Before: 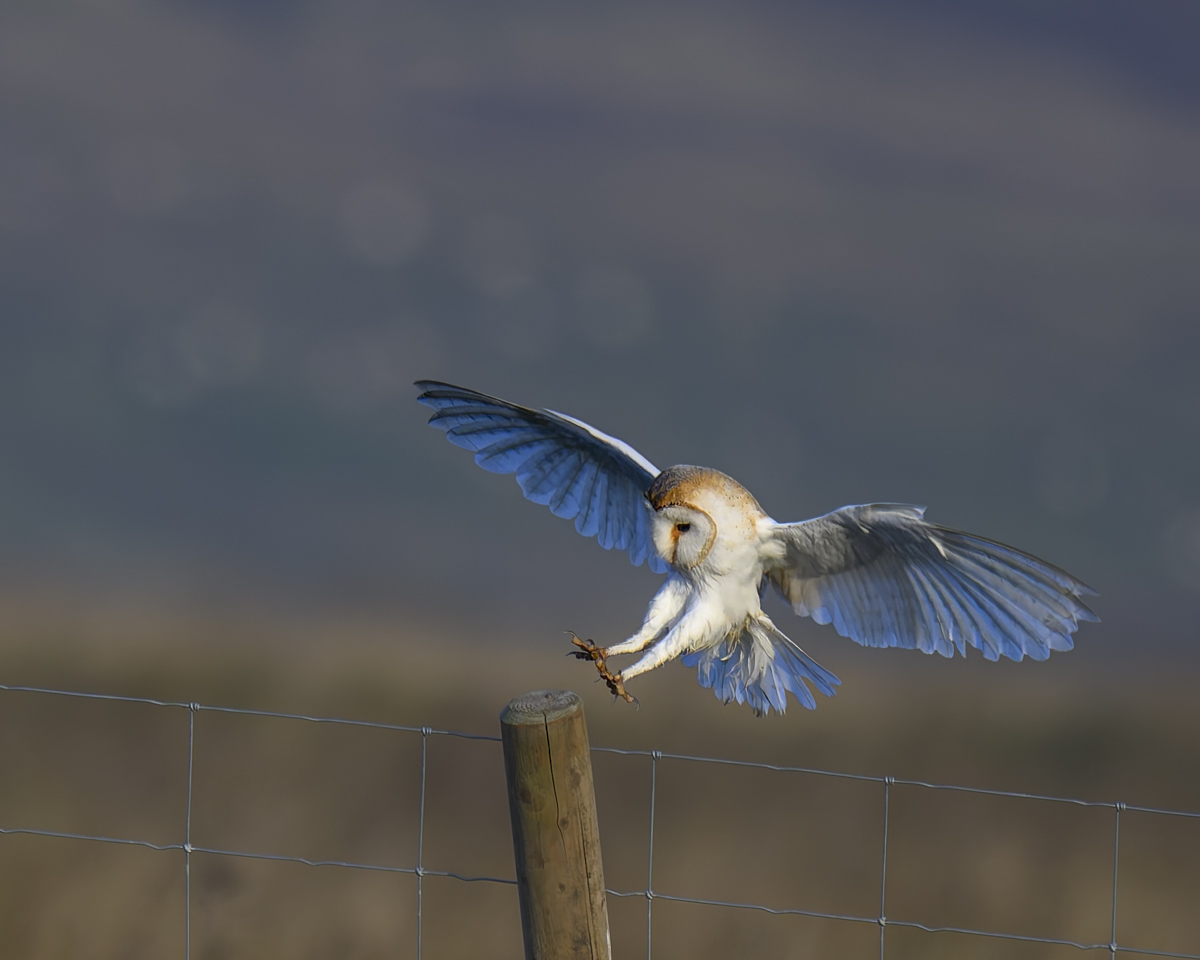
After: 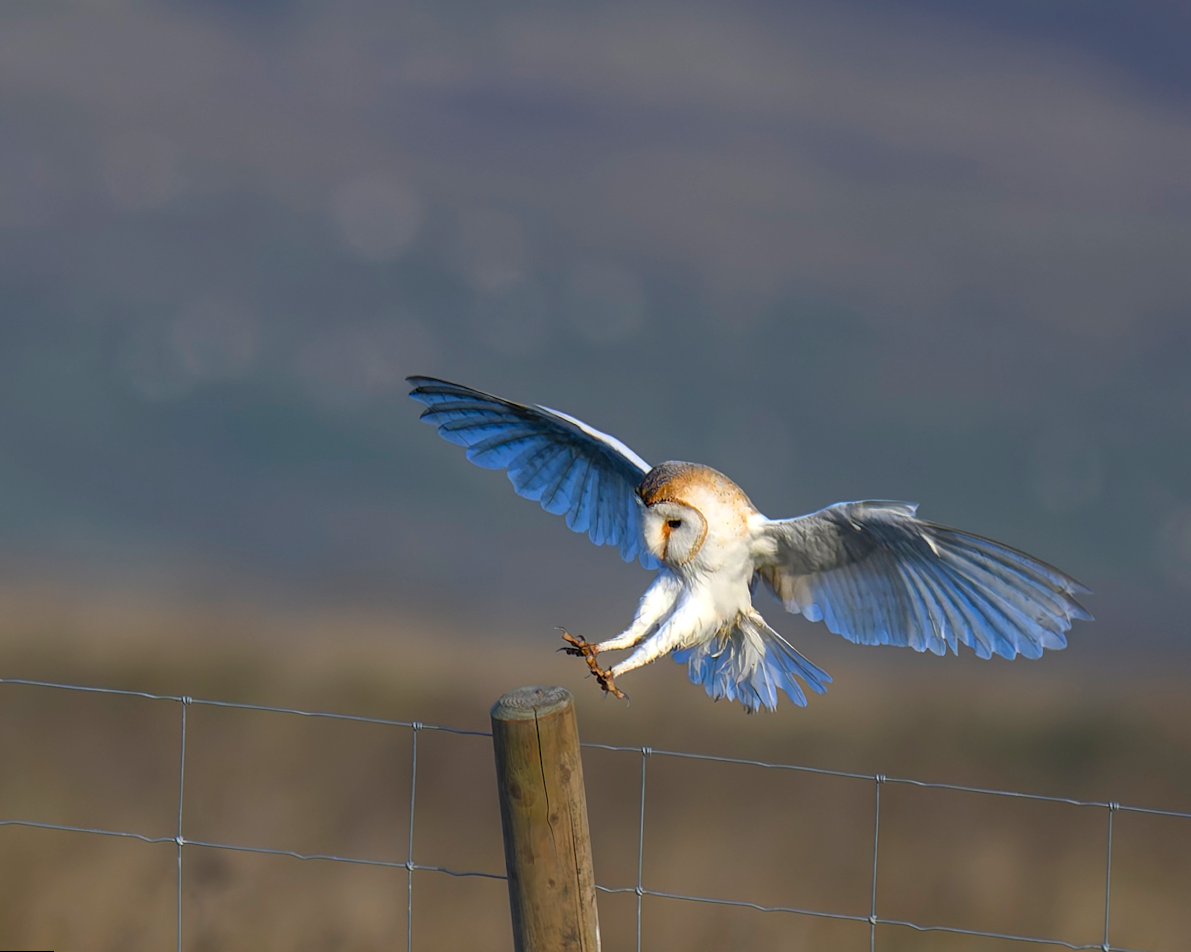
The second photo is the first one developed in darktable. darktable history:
rotate and perspective: rotation 0.192°, lens shift (horizontal) -0.015, crop left 0.005, crop right 0.996, crop top 0.006, crop bottom 0.99
exposure: exposure 0.4 EV, compensate highlight preservation false
